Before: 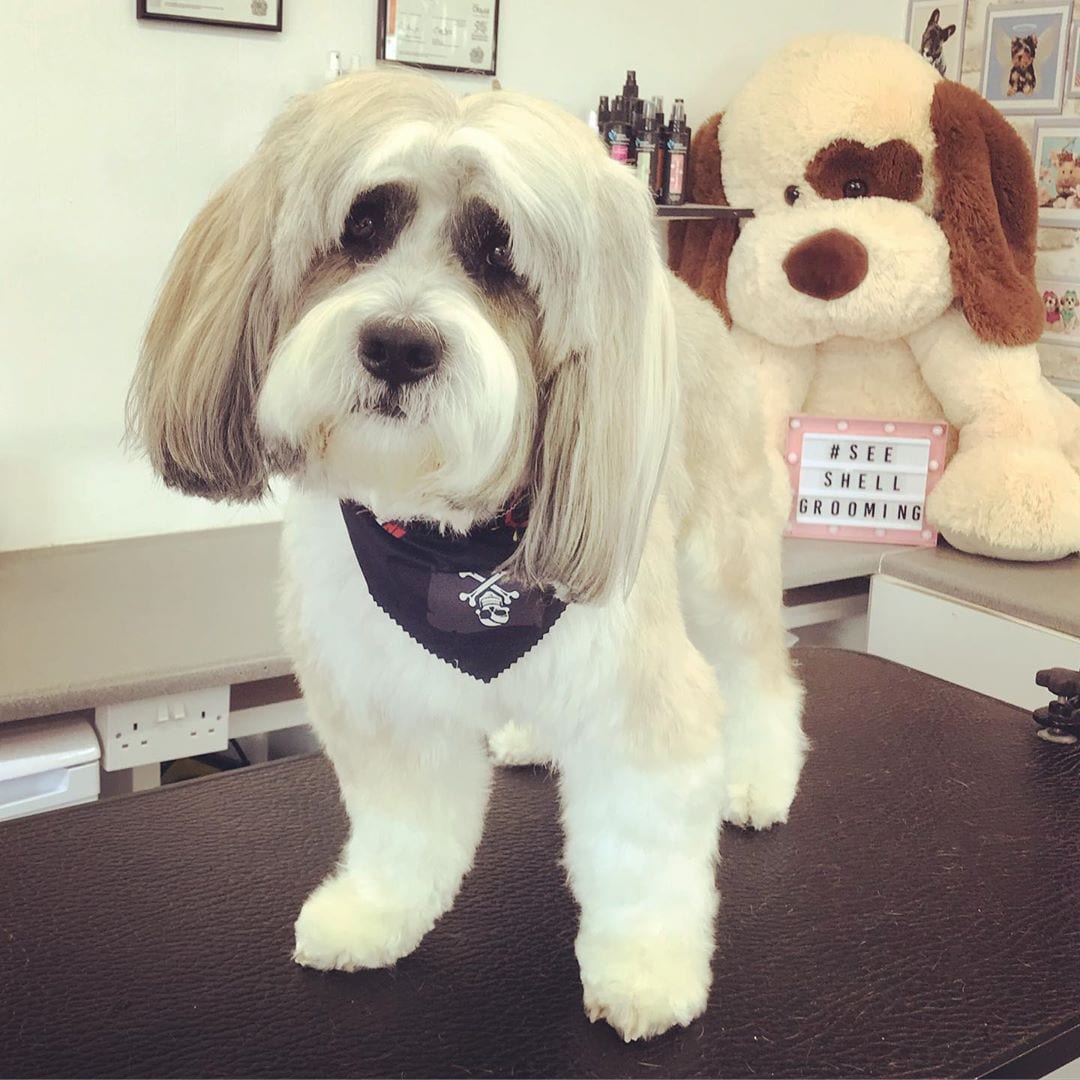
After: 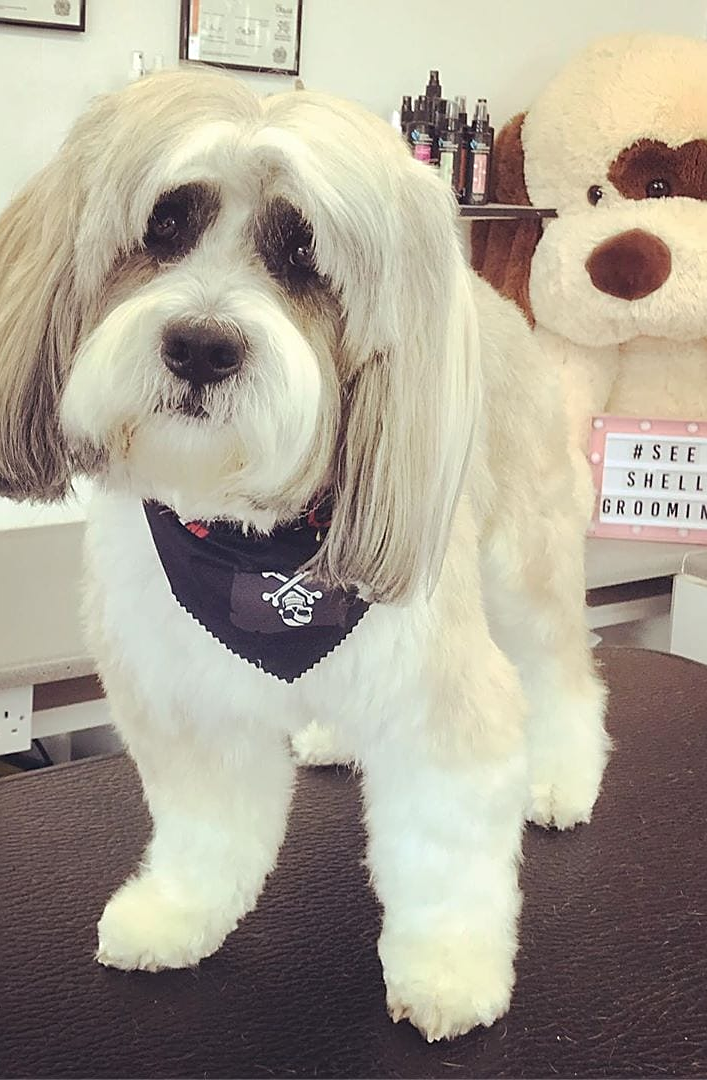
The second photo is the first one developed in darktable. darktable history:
sharpen: on, module defaults
crop and rotate: left 18.321%, right 16.135%
